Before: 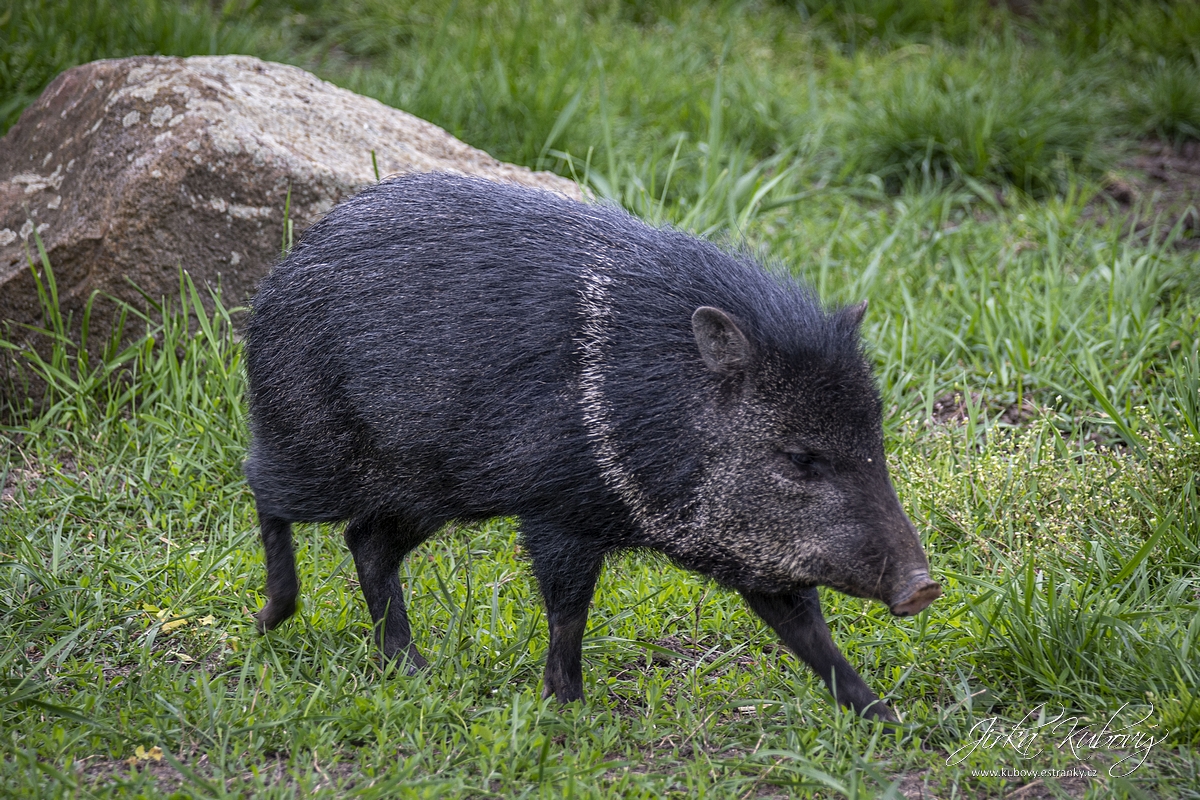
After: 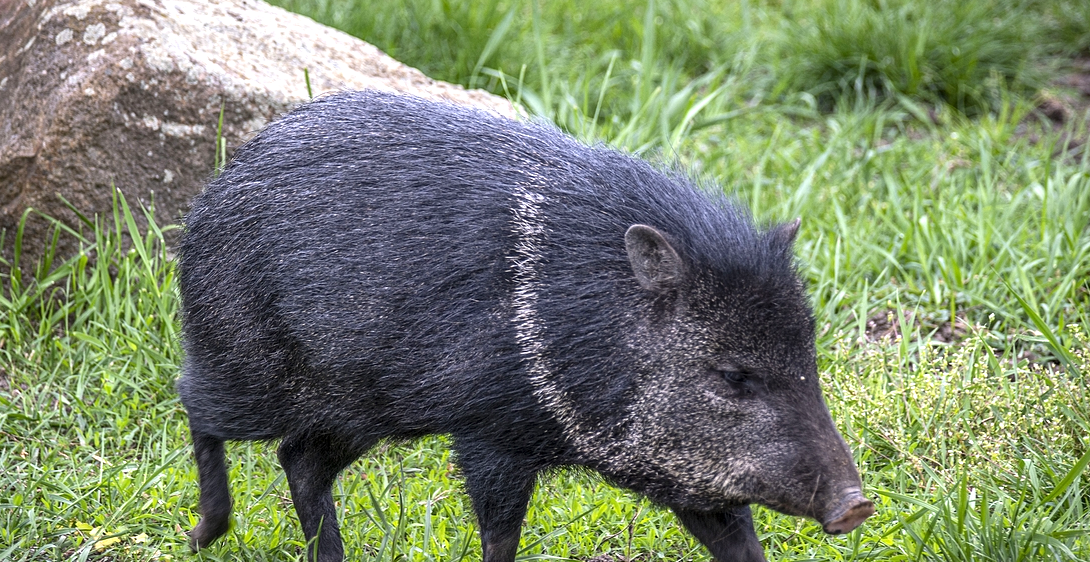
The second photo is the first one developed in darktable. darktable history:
exposure: exposure 0.722 EV, compensate highlight preservation false
contrast brightness saturation: contrast 0.05
crop: left 5.596%, top 10.314%, right 3.534%, bottom 19.395%
